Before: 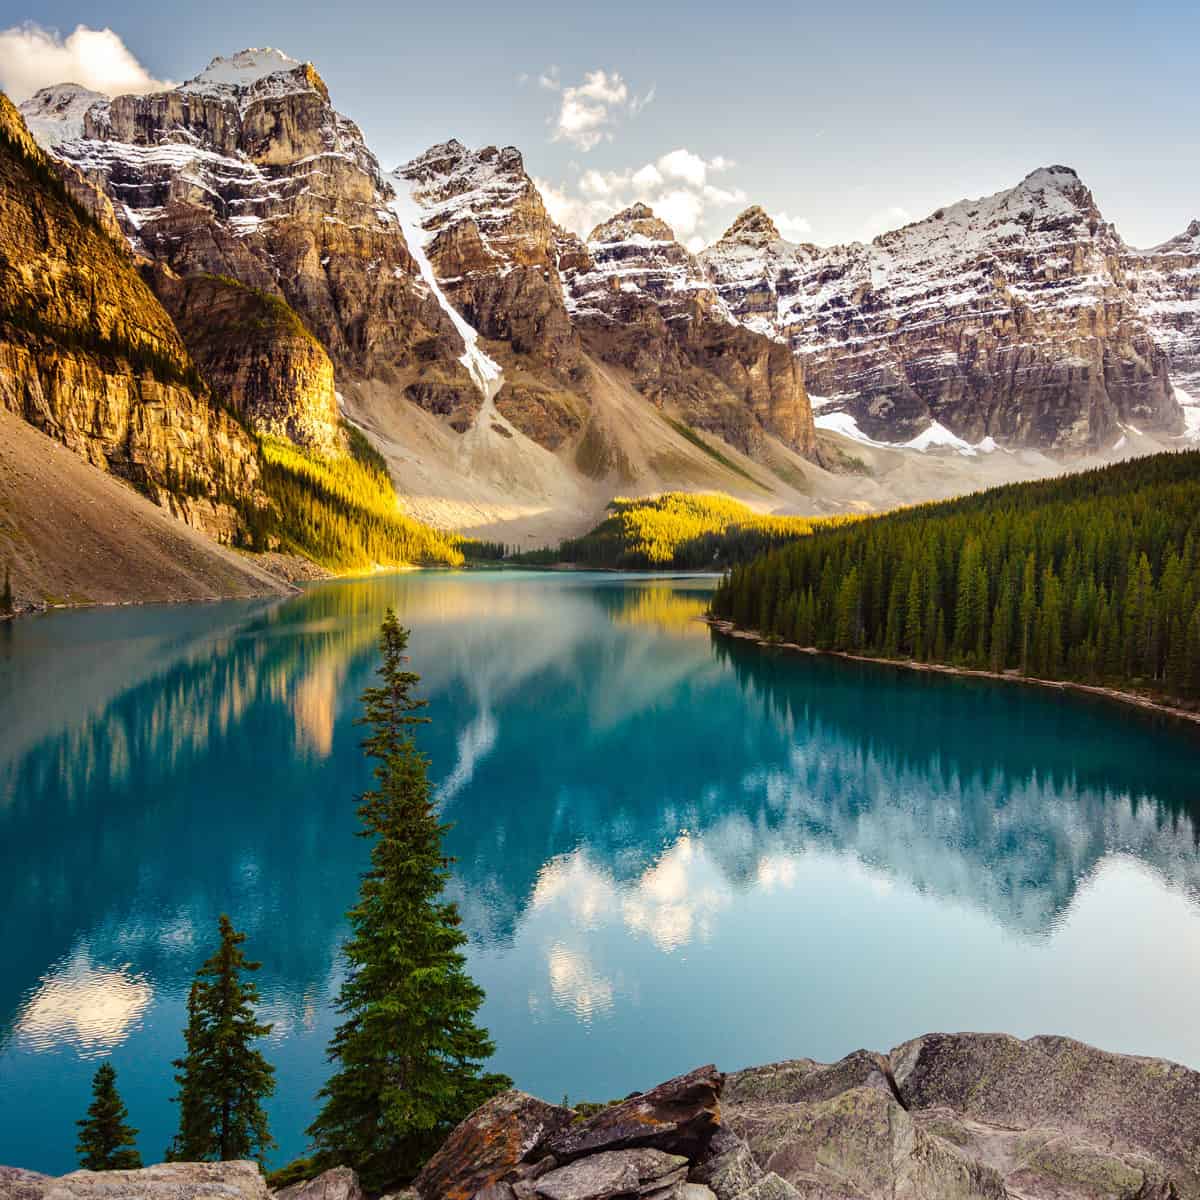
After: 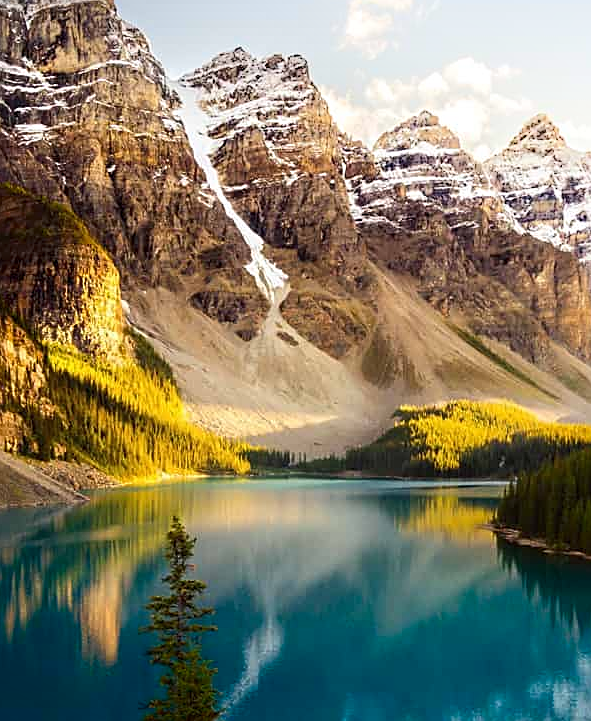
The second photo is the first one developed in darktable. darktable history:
crop: left 17.835%, top 7.675%, right 32.881%, bottom 32.213%
sharpen: on, module defaults
shadows and highlights: shadows -90, highlights 90, soften with gaussian
